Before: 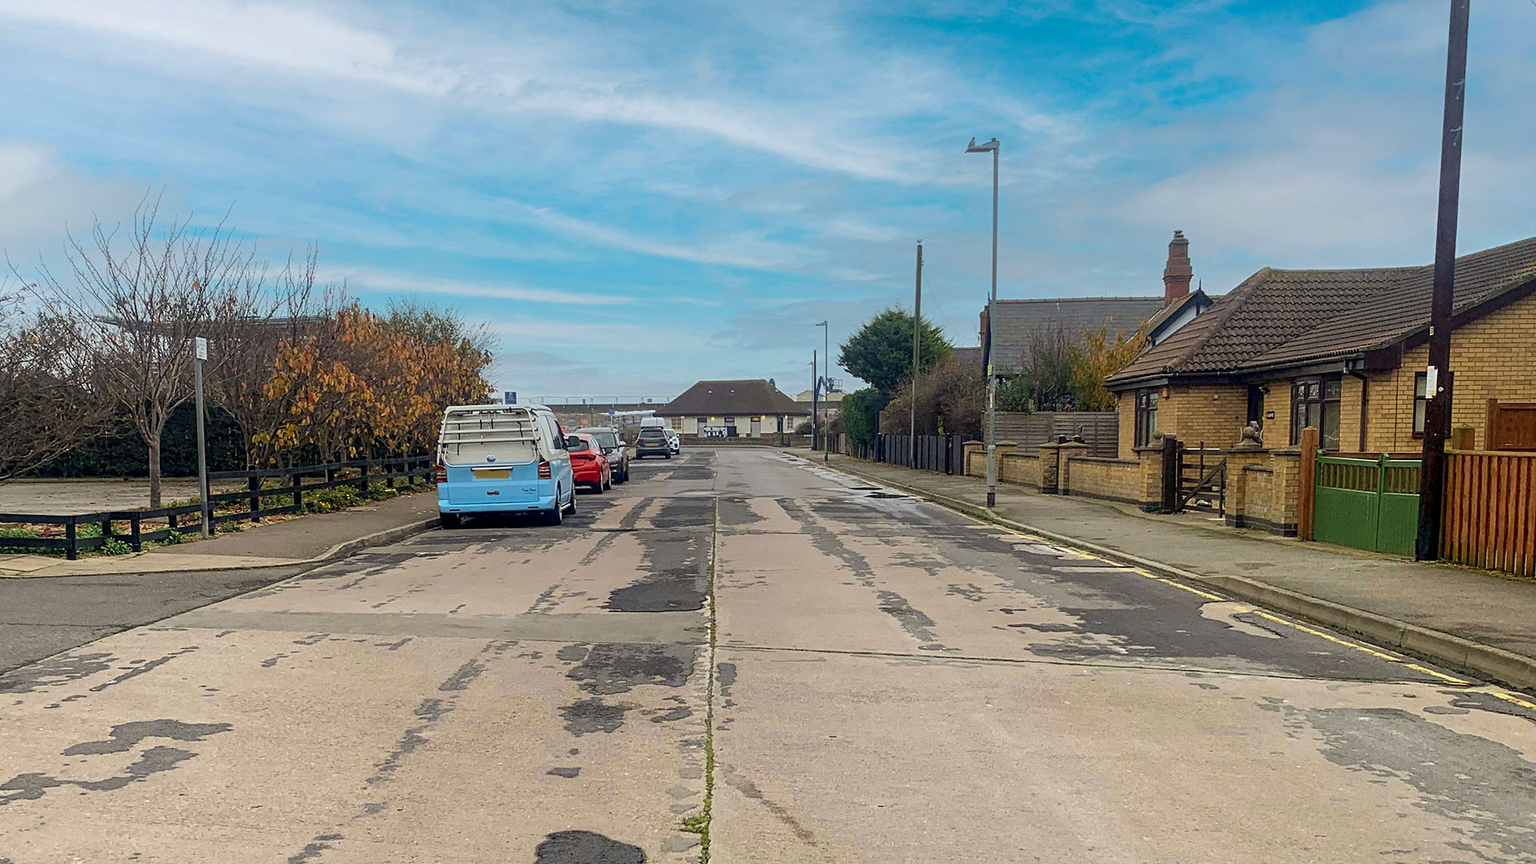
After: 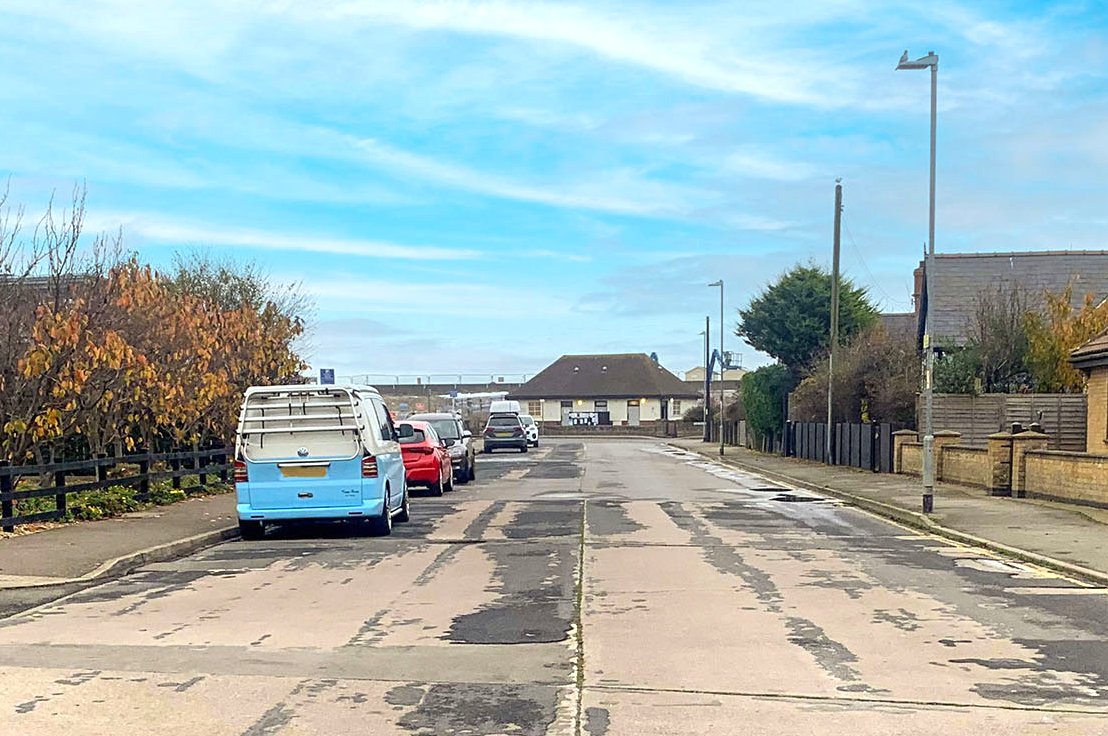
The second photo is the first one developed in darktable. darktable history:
exposure: black level correction 0, exposure 0.7 EV, compensate exposure bias true, compensate highlight preservation false
crop: left 16.202%, top 11.208%, right 26.045%, bottom 20.557%
